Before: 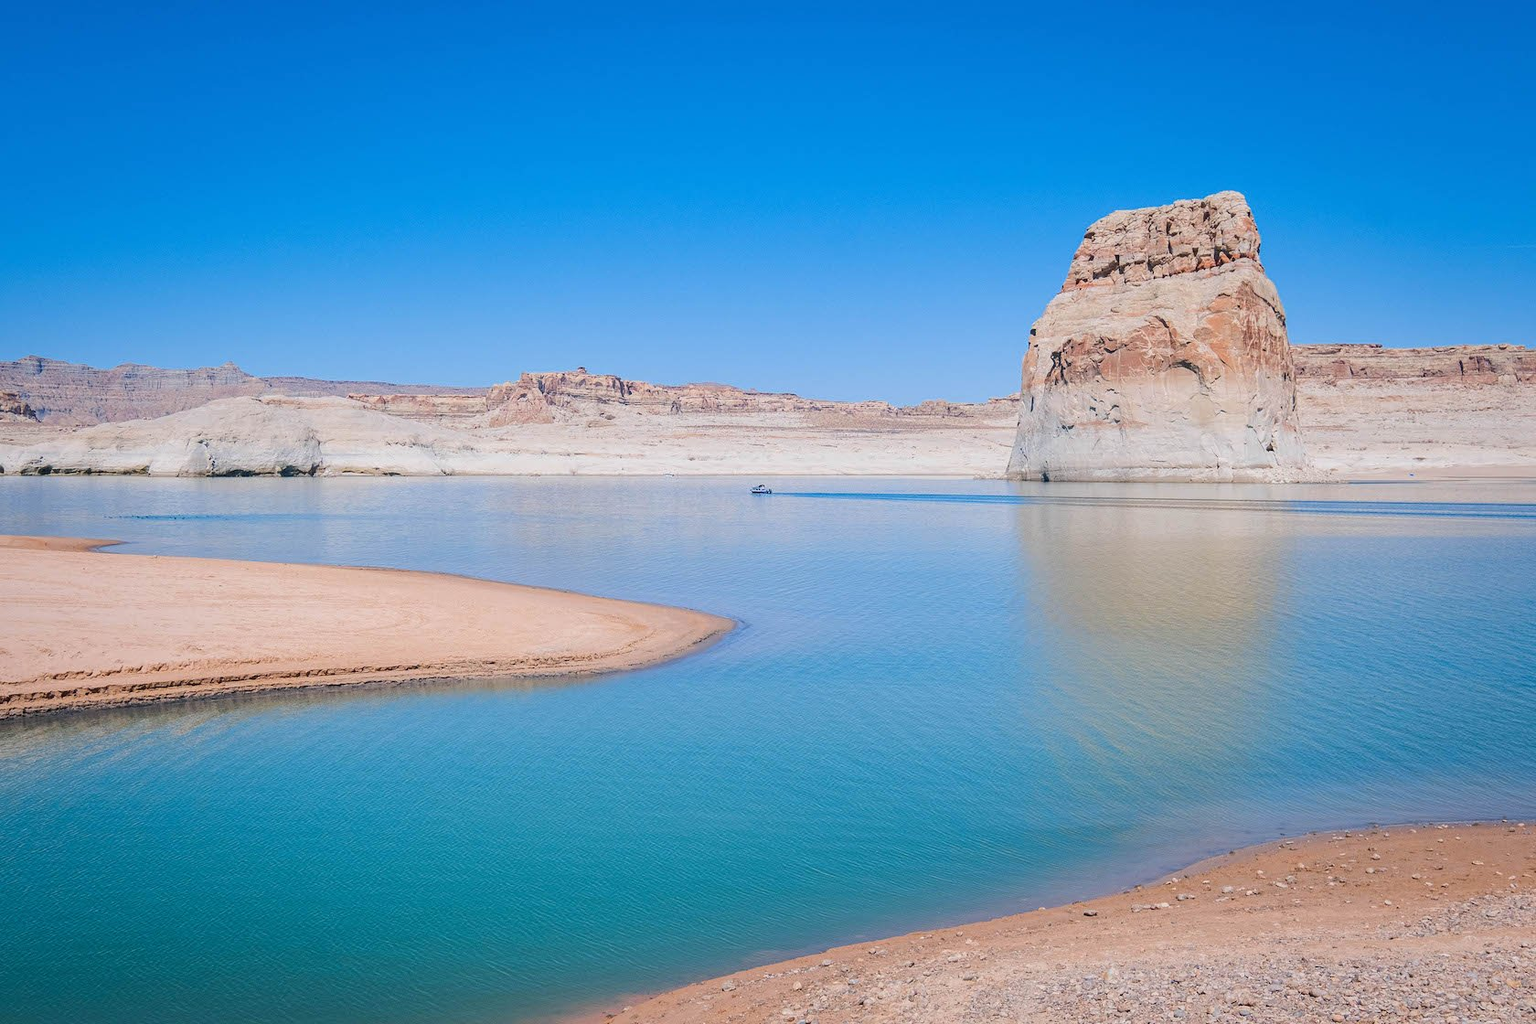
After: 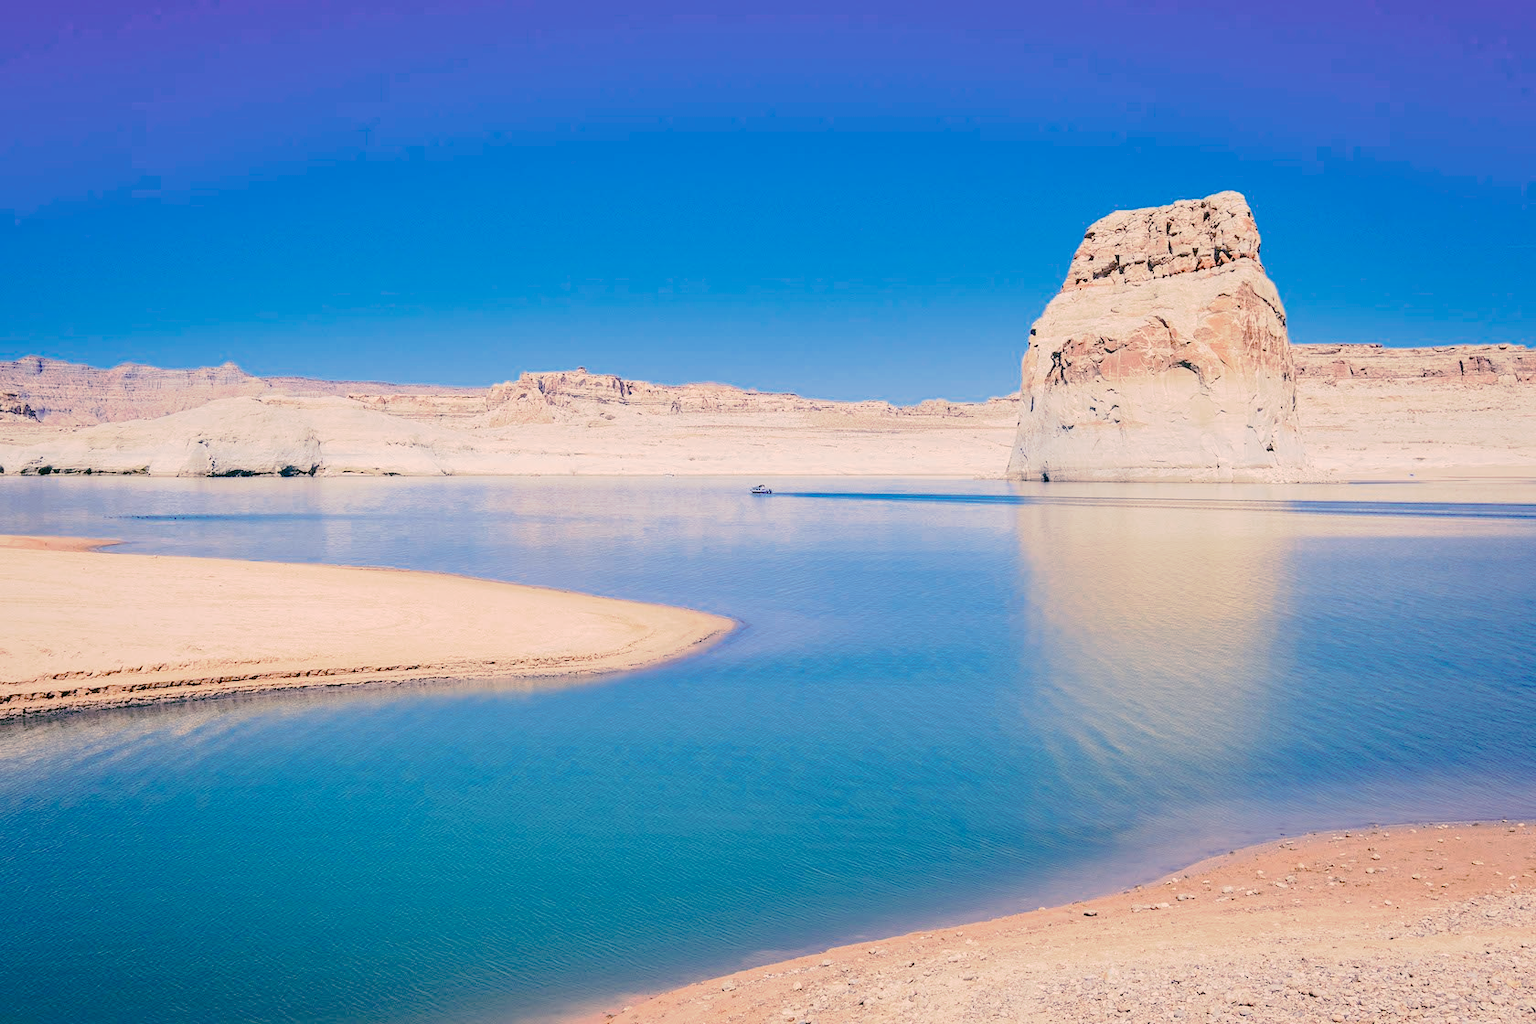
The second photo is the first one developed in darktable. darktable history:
tone curve: curves: ch0 [(0, 0) (0.003, 0.051) (0.011, 0.052) (0.025, 0.055) (0.044, 0.062) (0.069, 0.068) (0.1, 0.077) (0.136, 0.098) (0.177, 0.145) (0.224, 0.223) (0.277, 0.314) (0.335, 0.43) (0.399, 0.518) (0.468, 0.591) (0.543, 0.656) (0.623, 0.726) (0.709, 0.809) (0.801, 0.857) (0.898, 0.918) (1, 1)], preserve colors none
color look up table: target L [96.27, 96.86, 82.14, 80.29, 72.25, 62.69, 46.91, 46.24, 32.06, 29.74, 9.92, 200.92, 85.33, 83.69, 73.84, 65.59, 62.04, 55.07, 47.65, 40.62, 42.58, 30.56, 18.82, 96.33, 91.86, 78.89, 72.97, 74.25, 78.42, 82.52, 65.64, 69.36, 57.93, 33.83, 46.04, 43.65, 42.01, 41.82, 41.49, 19.78, 18.16, 2.239, 69.13, 68.54, 60.64, 48.3, 48.45, 32.27, 26.02], target a [-3.496, 3.57, -44.85, -24.84, -19.51, 3.122, -40.51, -18.29, -13.6, -17.92, -32.26, 0, 16.27, 4.579, 34.09, 33.61, 45.57, 21.66, 54.71, 41.81, 64.19, 5.454, 23.97, 12.65, 18.81, 9.92, 33.11, 25.17, 38.44, 34.02, 54.47, 47.39, 28.45, 21.92, 53.42, 33.24, 57.69, 50.84, 64.03, 20.14, 28.68, -6.558, -47.81, -18.84, -37.9, -4.709, -9.665, -0.652, -1.388], target b [49.7, 26.34, 22.22, 28.59, 8.668, 11.02, 23.45, 22.91, -3.273, 10.75, 12.21, -0.001, 37.8, 67.35, 20.26, 66.56, 36.99, 38.59, 26.68, 38.34, 45.22, 10.66, 31.84, 7.199, 5.656, 13.55, -15.82, 8.25, 6.208, -2.861, 5.519, -20.92, -11.66, -56.5, -52.05, 2.746, 2.661, -27.76, -41.47, -28.27, -38.63, 3.137, -3.052, -31.78, -35.47, -46.55, -17.31, -39.48, -12.35], num patches 49
